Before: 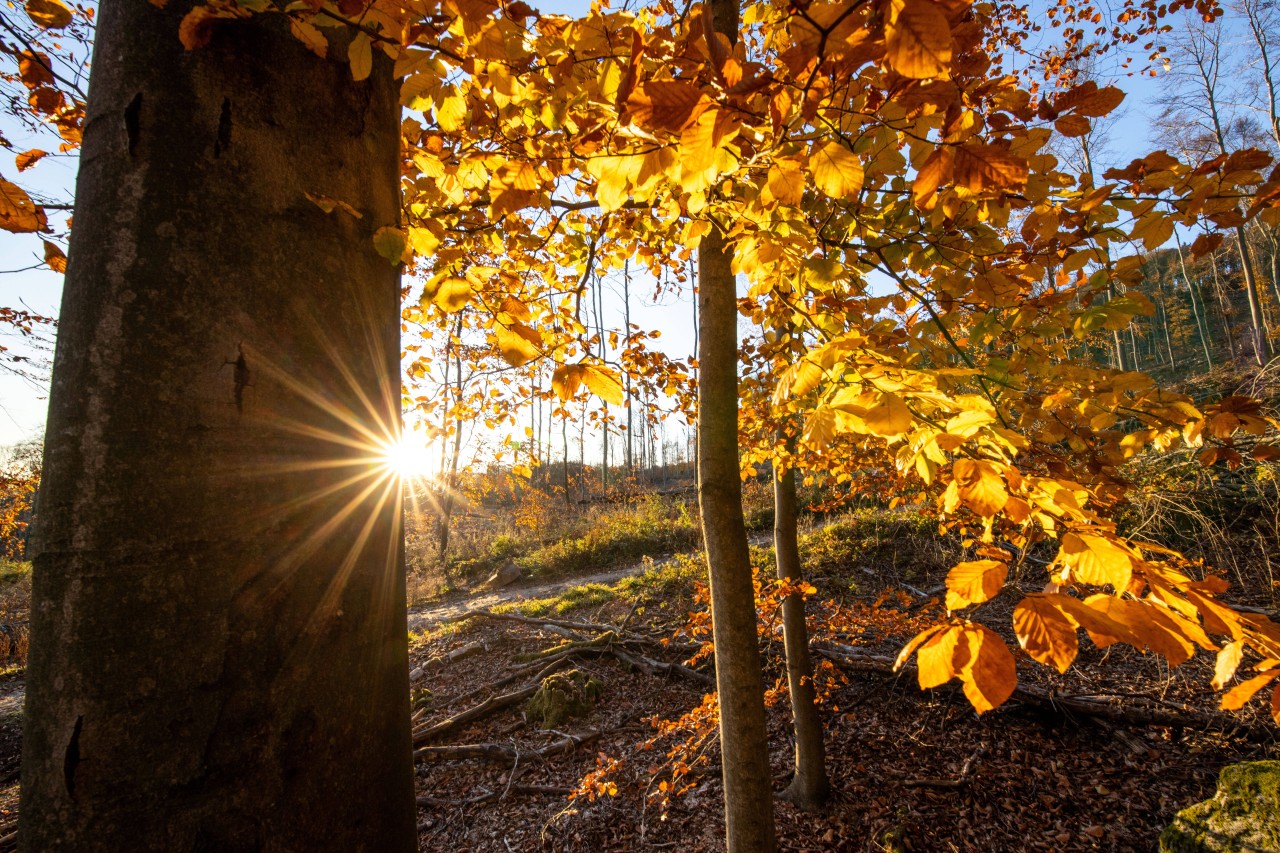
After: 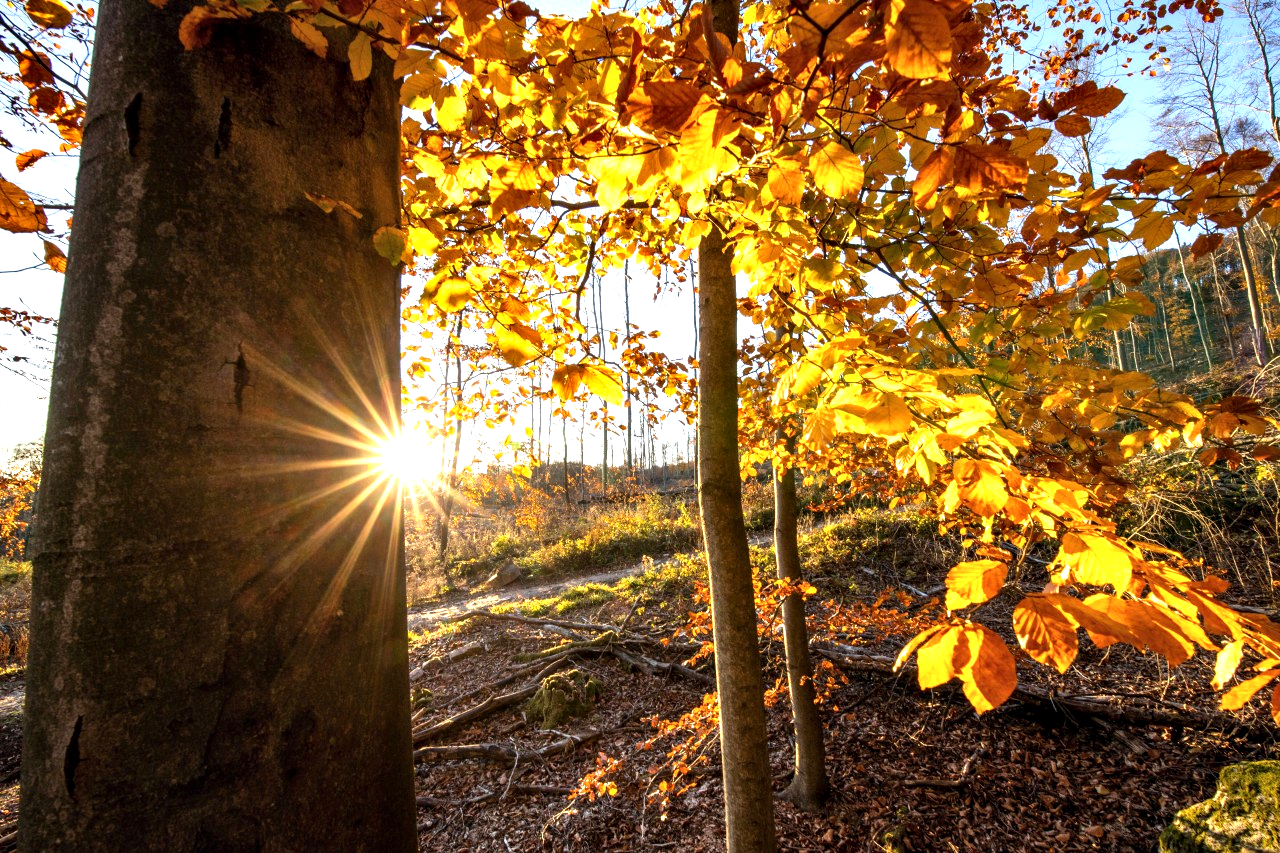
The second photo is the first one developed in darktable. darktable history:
exposure: black level correction 0, exposure 0.7 EV, compensate exposure bias true, compensate highlight preservation false
contrast equalizer: octaves 7, y [[0.6 ×6], [0.55 ×6], [0 ×6], [0 ×6], [0 ×6]], mix 0.35
